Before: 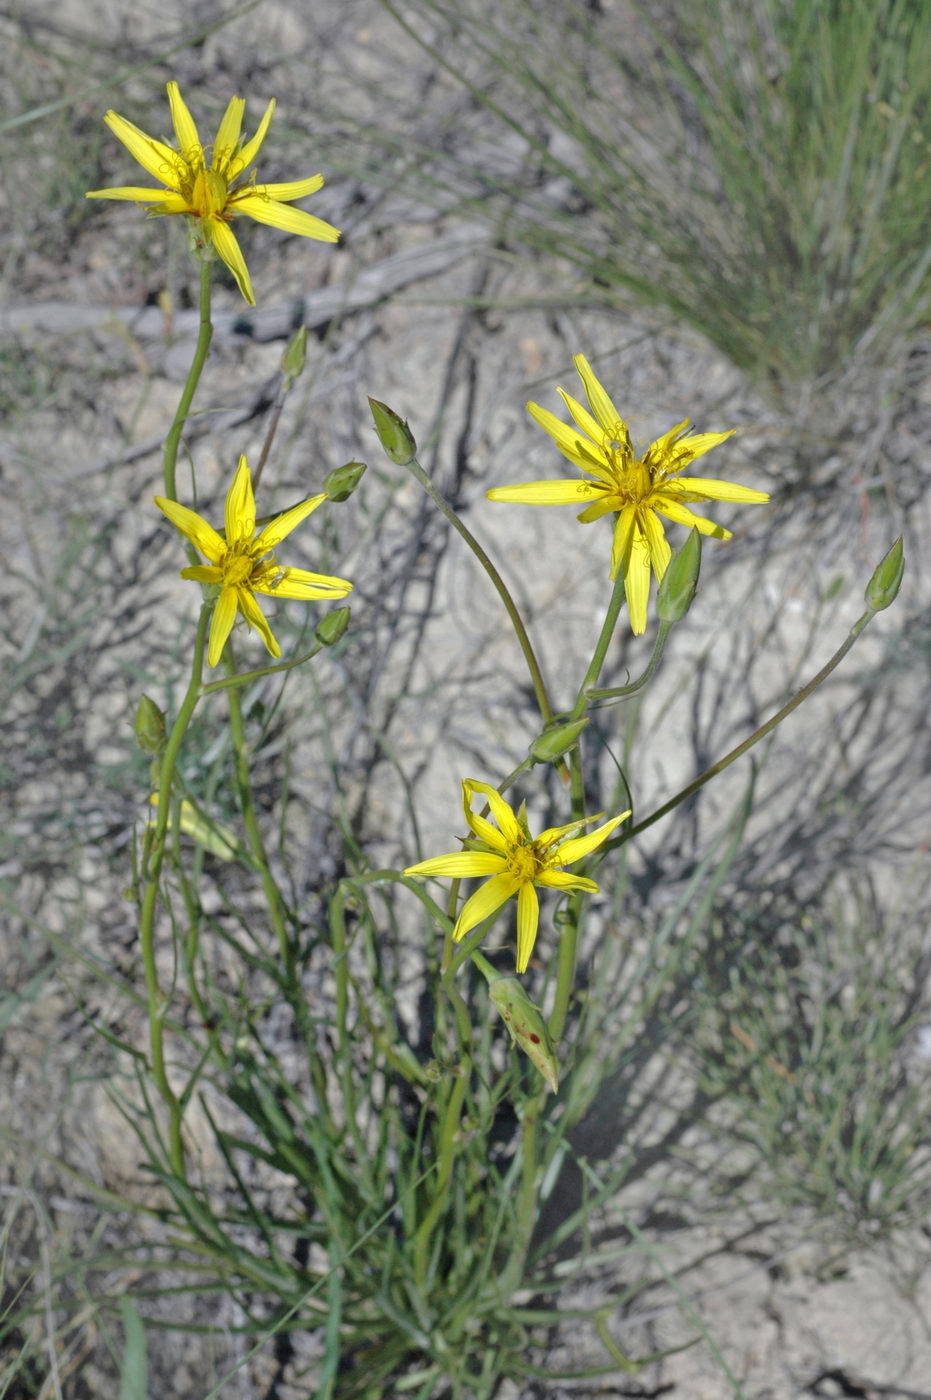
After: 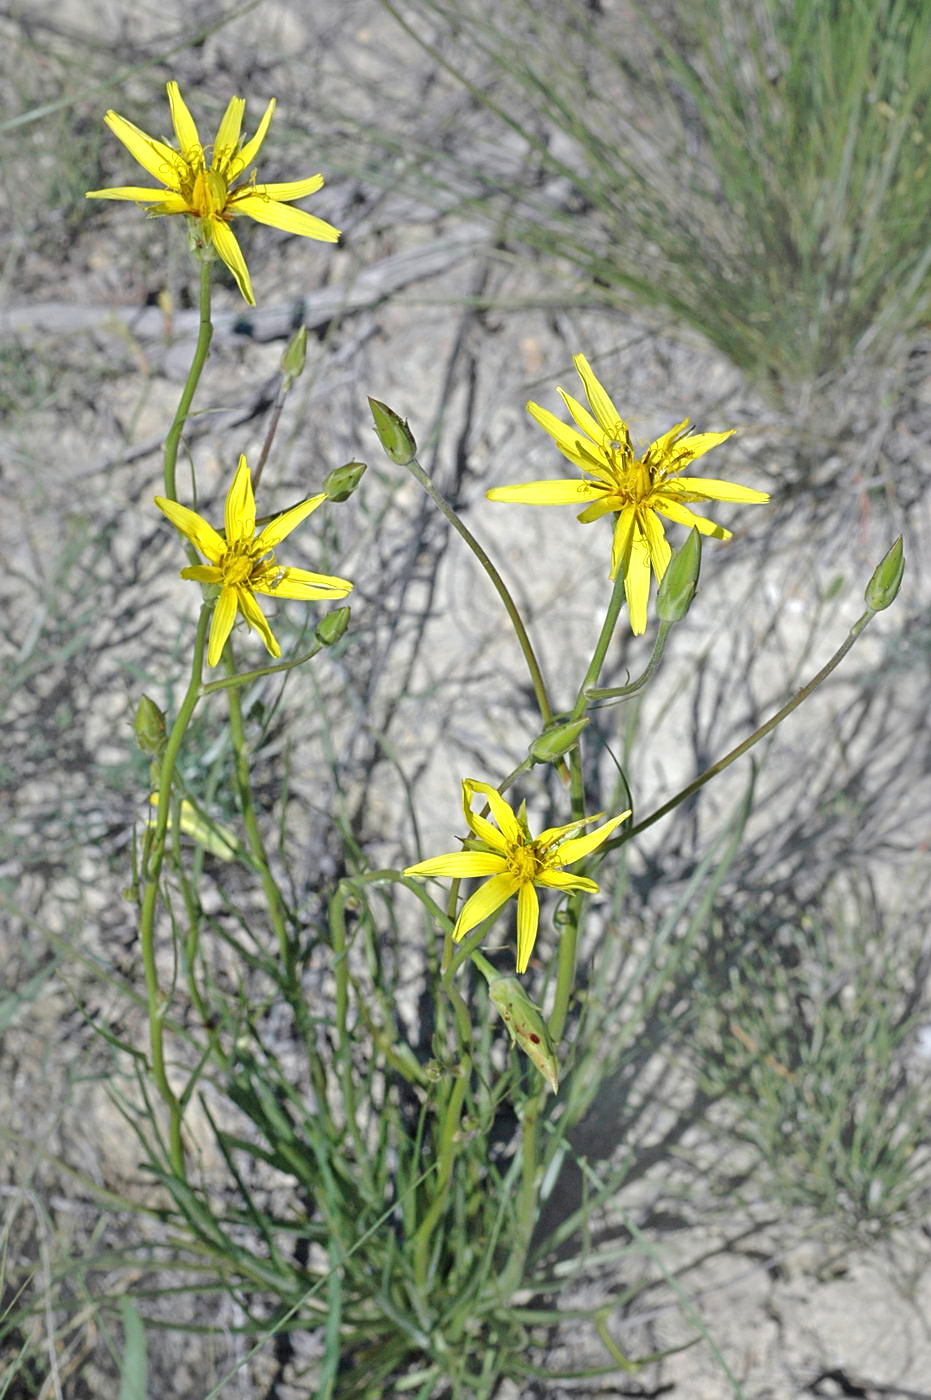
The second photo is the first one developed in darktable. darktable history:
sharpen: on, module defaults
exposure: exposure 0.367 EV, compensate highlight preservation false
